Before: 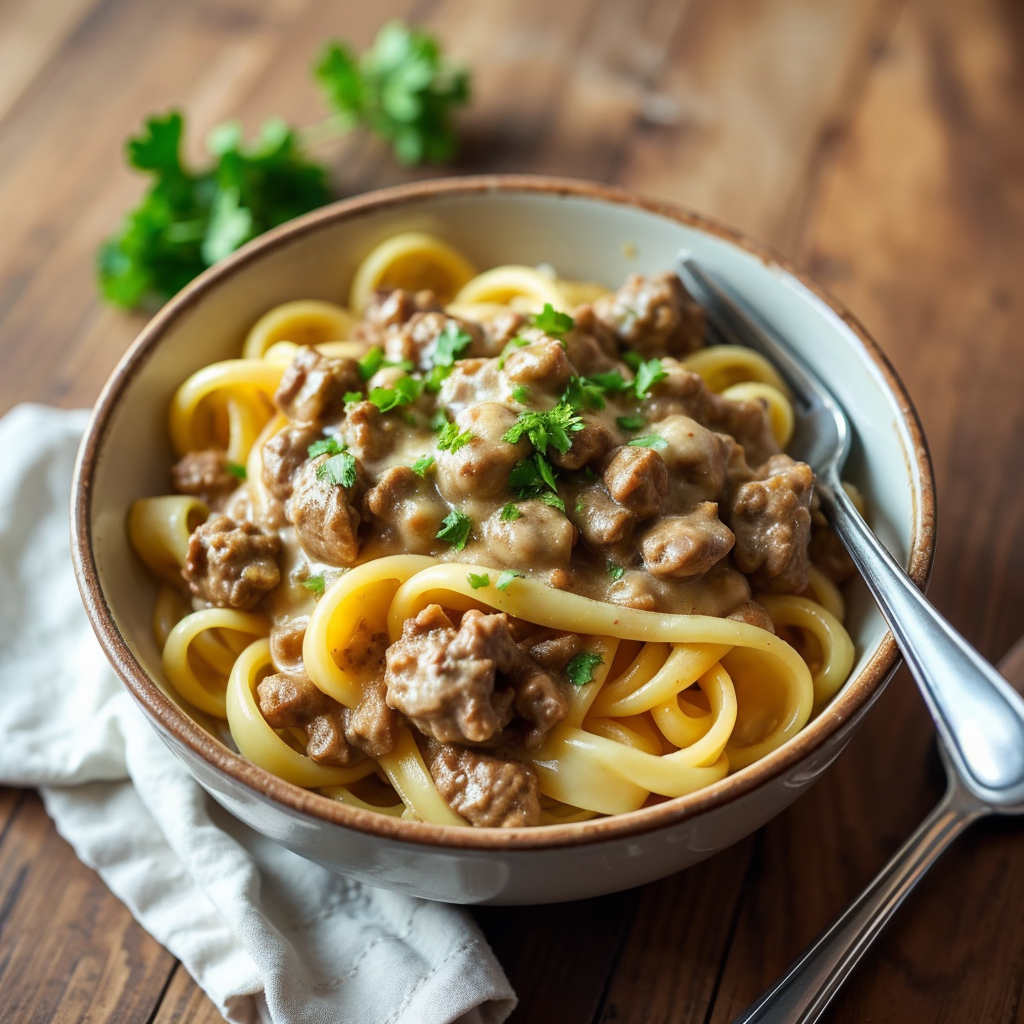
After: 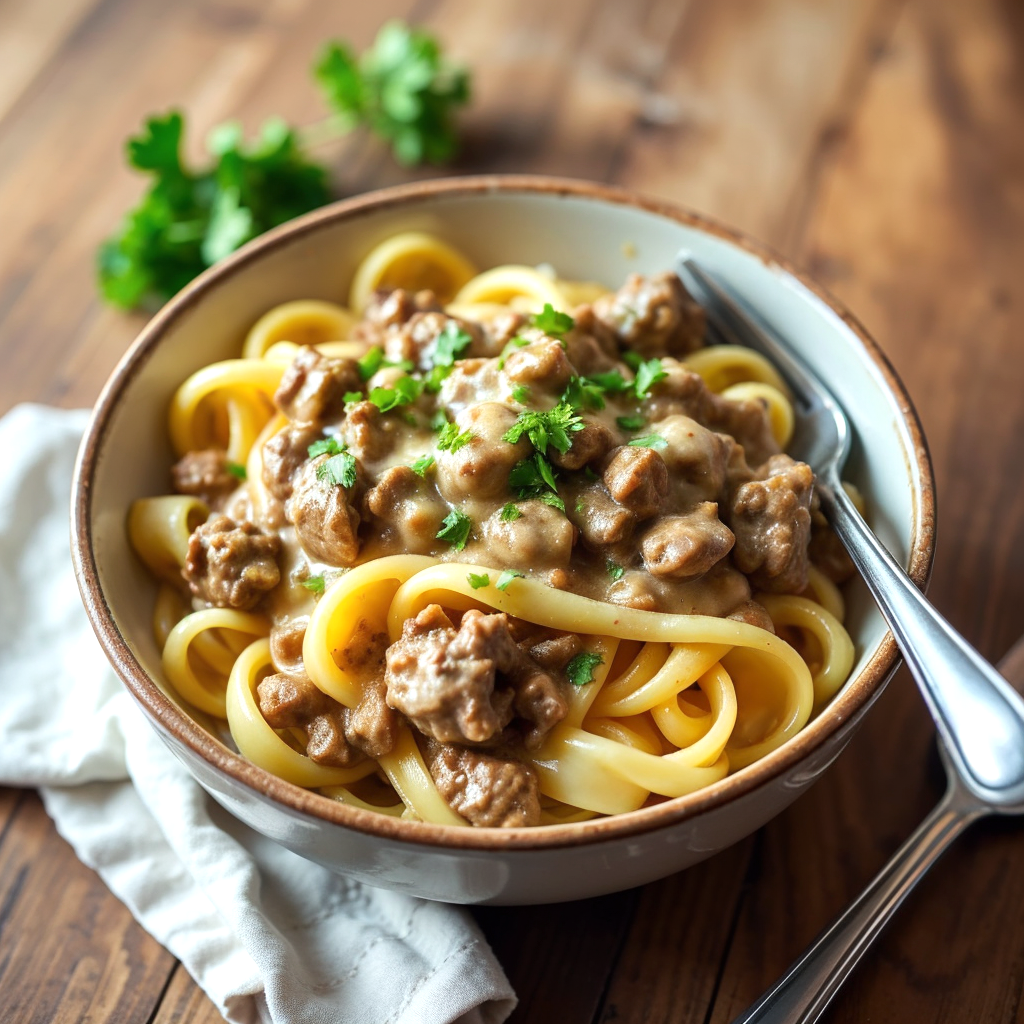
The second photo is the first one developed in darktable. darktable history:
exposure: exposure 0.217 EV, compensate highlight preservation false
shadows and highlights: radius 93.07, shadows -14.46, white point adjustment 0.23, highlights 31.48, compress 48.23%, highlights color adjustment 52.79%, soften with gaussian
